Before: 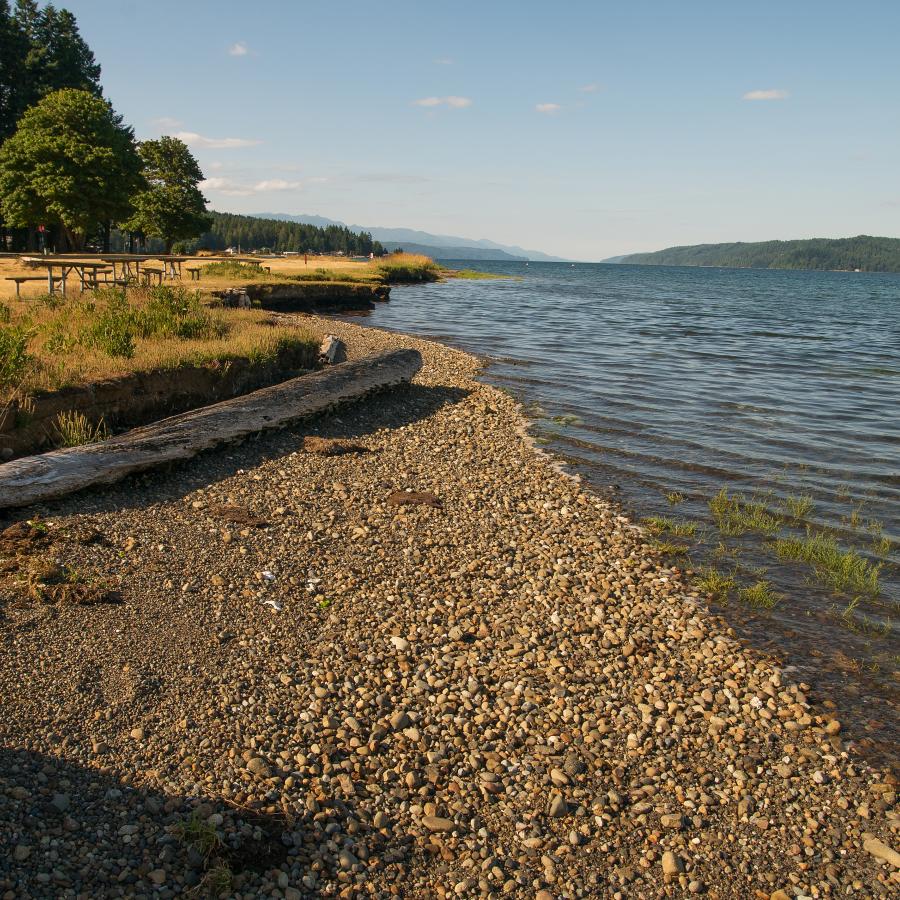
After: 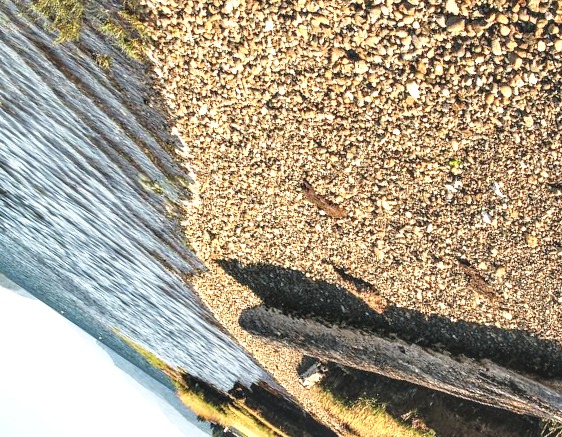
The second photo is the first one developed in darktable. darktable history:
base curve: curves: ch0 [(0, 0) (0.026, 0.03) (0.109, 0.232) (0.351, 0.748) (0.669, 0.968) (1, 1)], preserve colors none
crop and rotate: angle 147.07°, left 9.149%, top 15.608%, right 4.413%, bottom 17.177%
local contrast: highlights 63%, shadows 54%, detail 169%, midtone range 0.517
exposure: black level correction -0.027, compensate highlight preservation false
